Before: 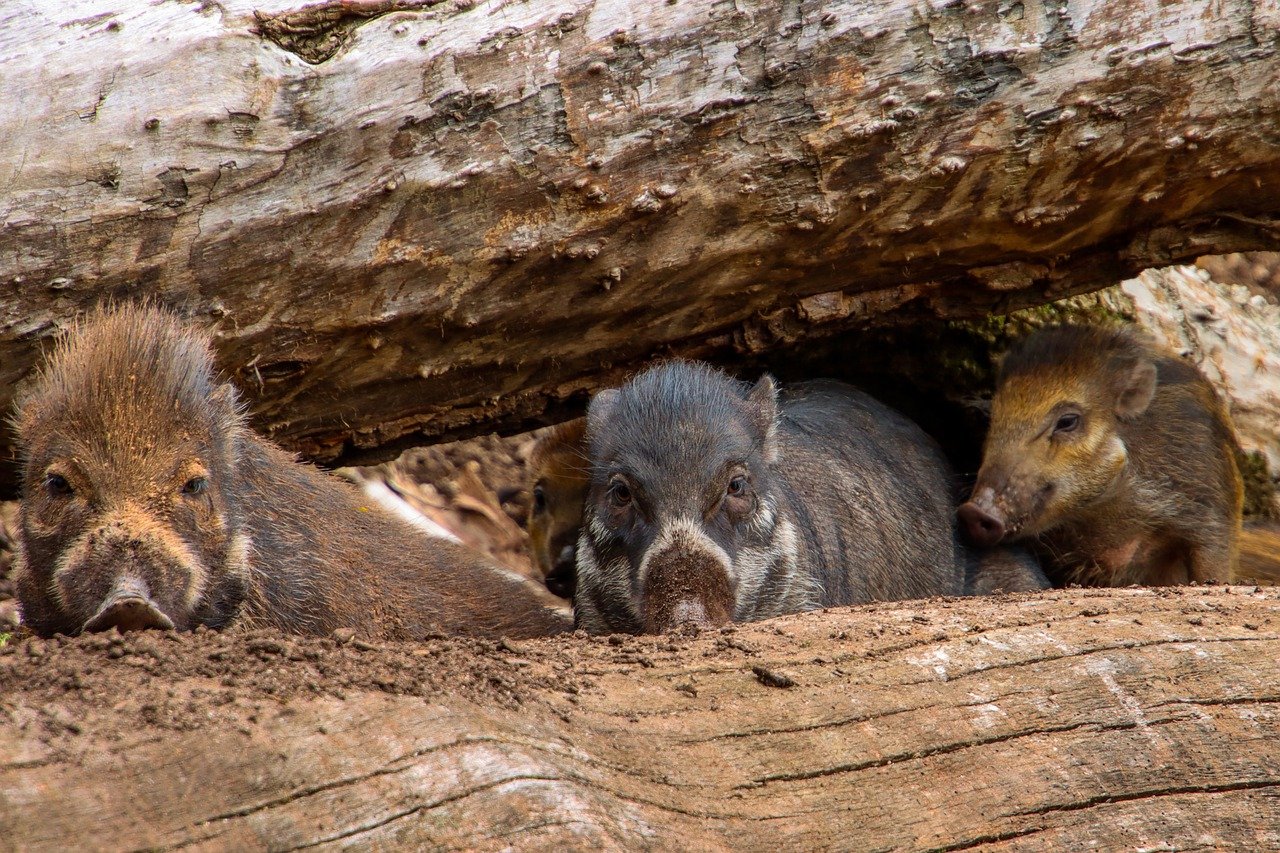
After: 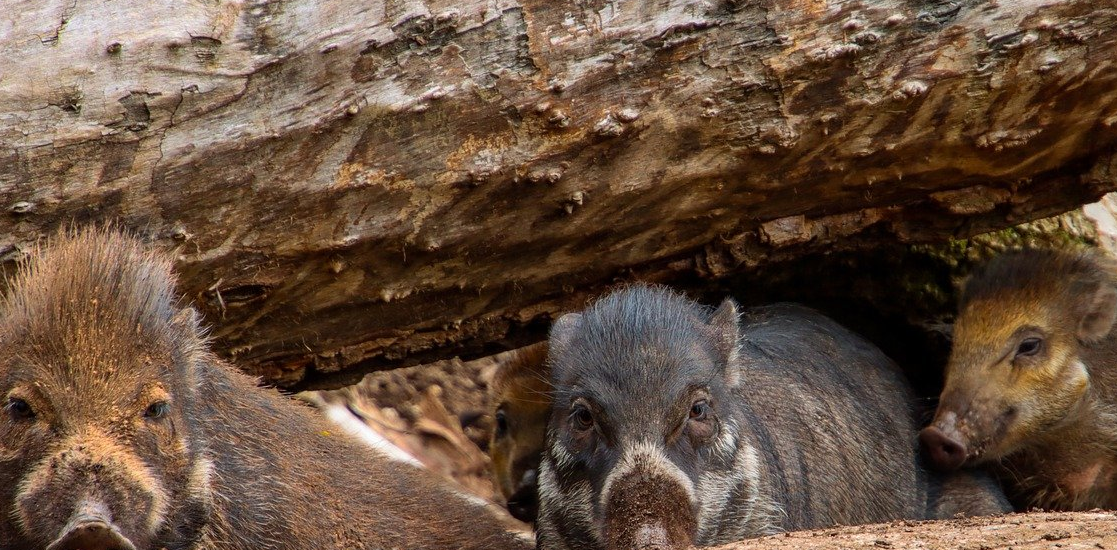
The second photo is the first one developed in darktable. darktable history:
crop: left 3.015%, top 8.969%, right 9.647%, bottom 26.457%
white balance: emerald 1
